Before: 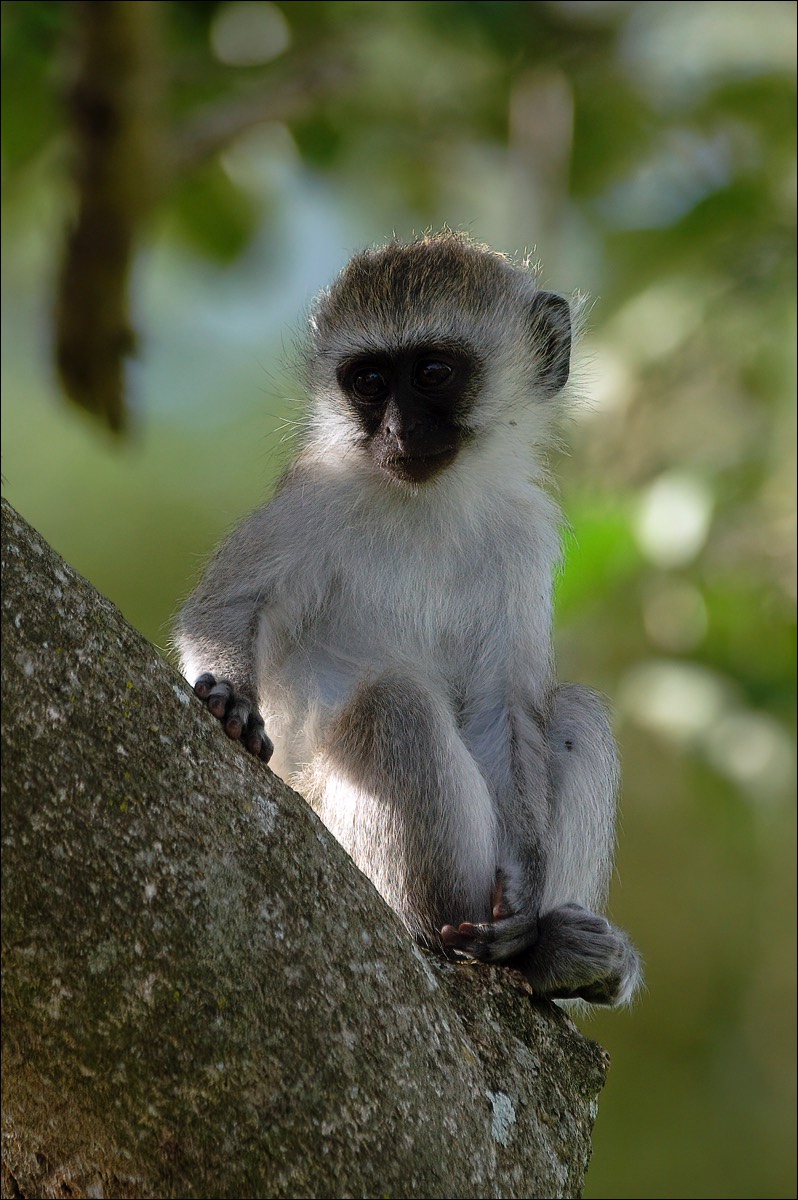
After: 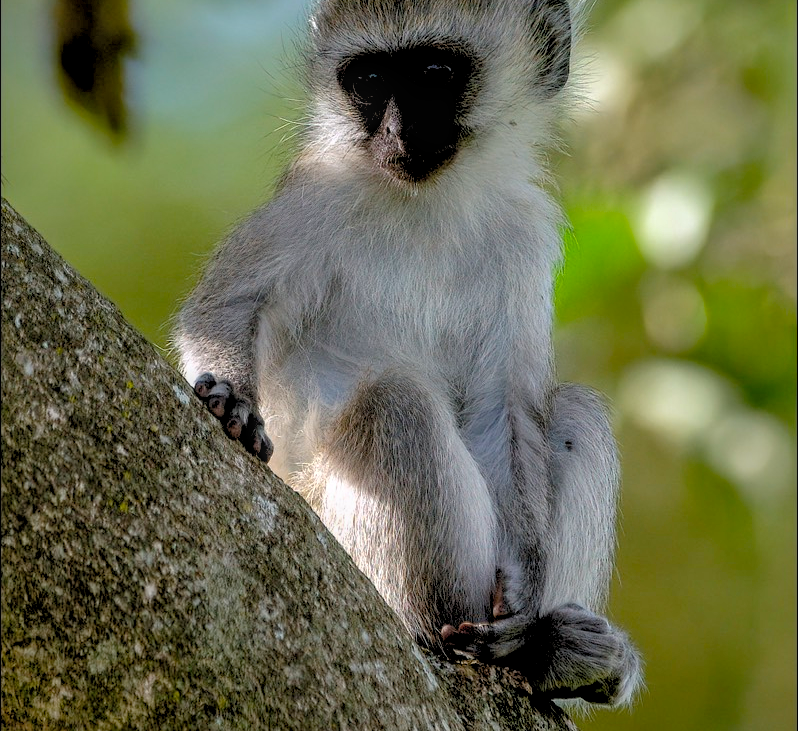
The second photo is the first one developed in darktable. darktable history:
shadows and highlights: highlights -59.76
crop and rotate: top 25.056%, bottom 14.019%
color balance rgb: perceptual saturation grading › global saturation 25.807%, global vibrance 20.529%
base curve: curves: ch0 [(0.017, 0) (0.425, 0.441) (0.844, 0.933) (1, 1)]
local contrast: highlights 6%, shadows 0%, detail 133%
